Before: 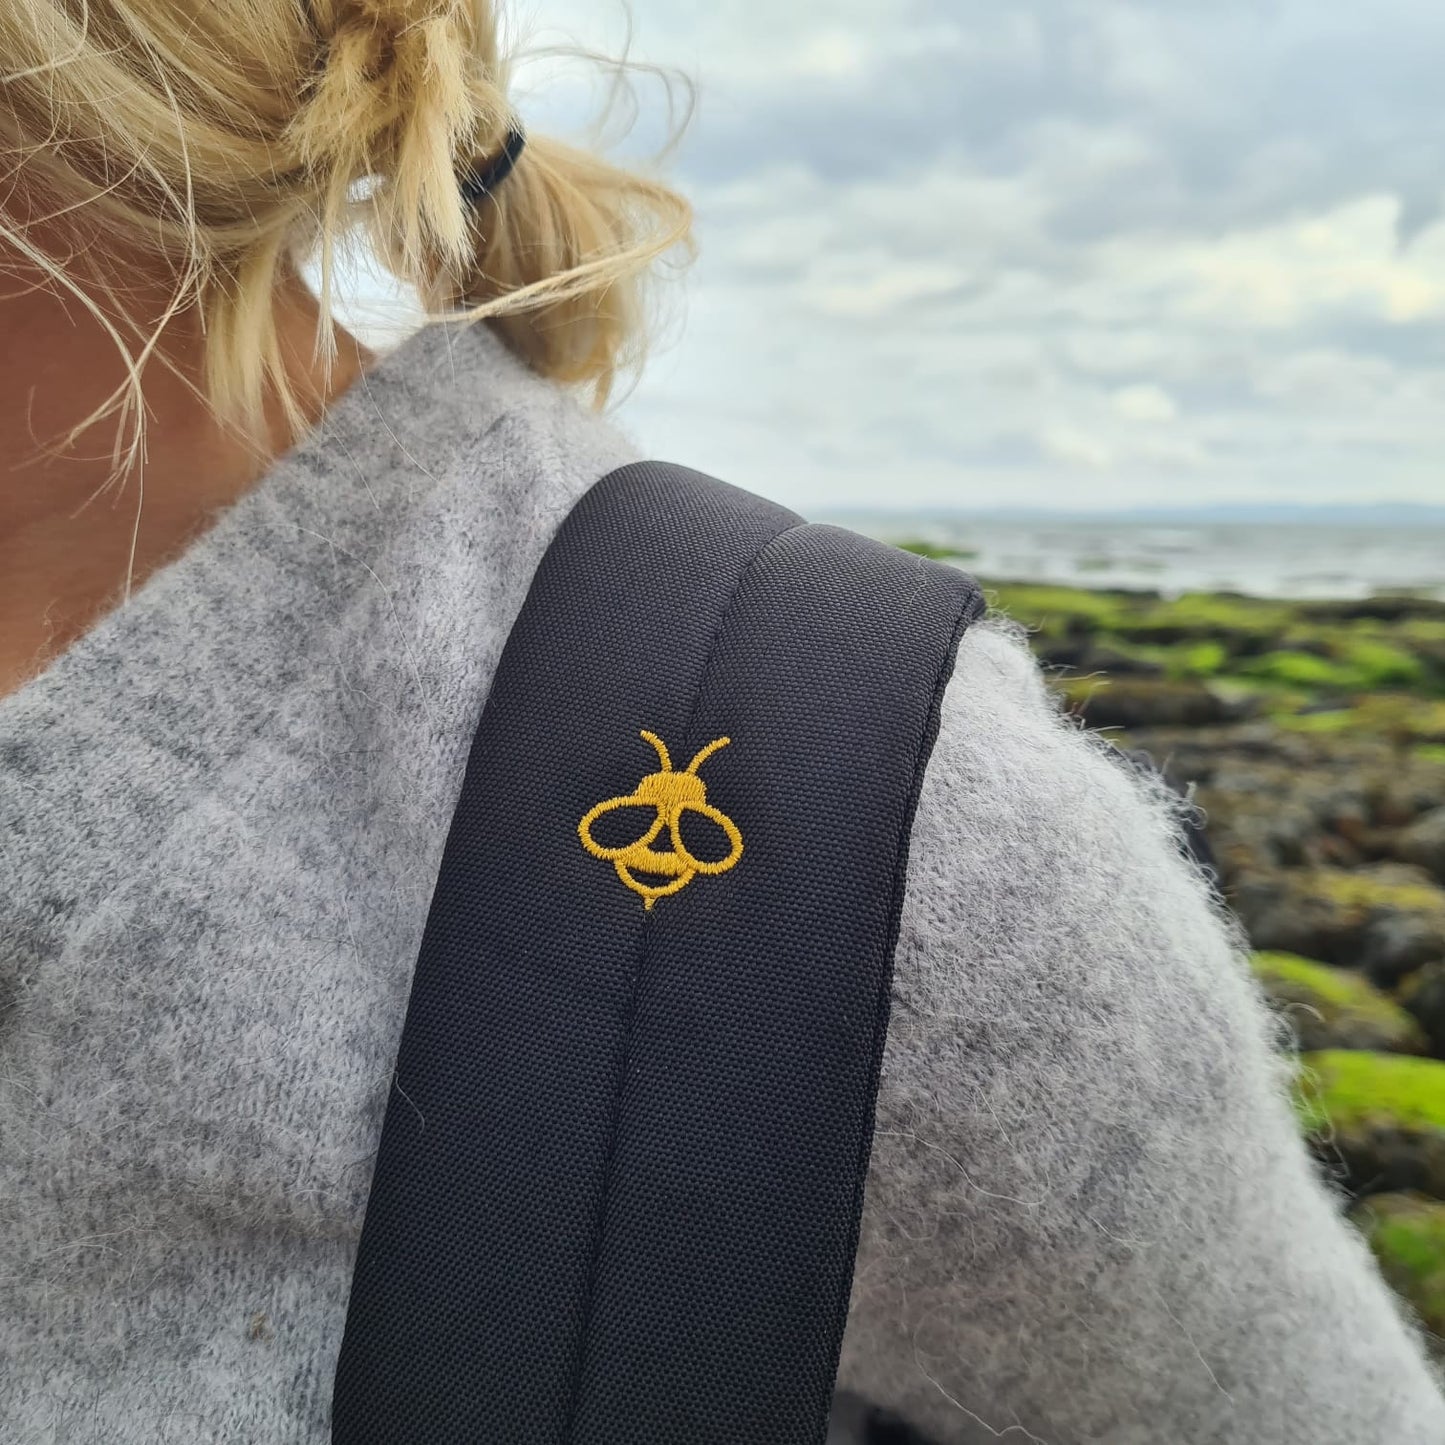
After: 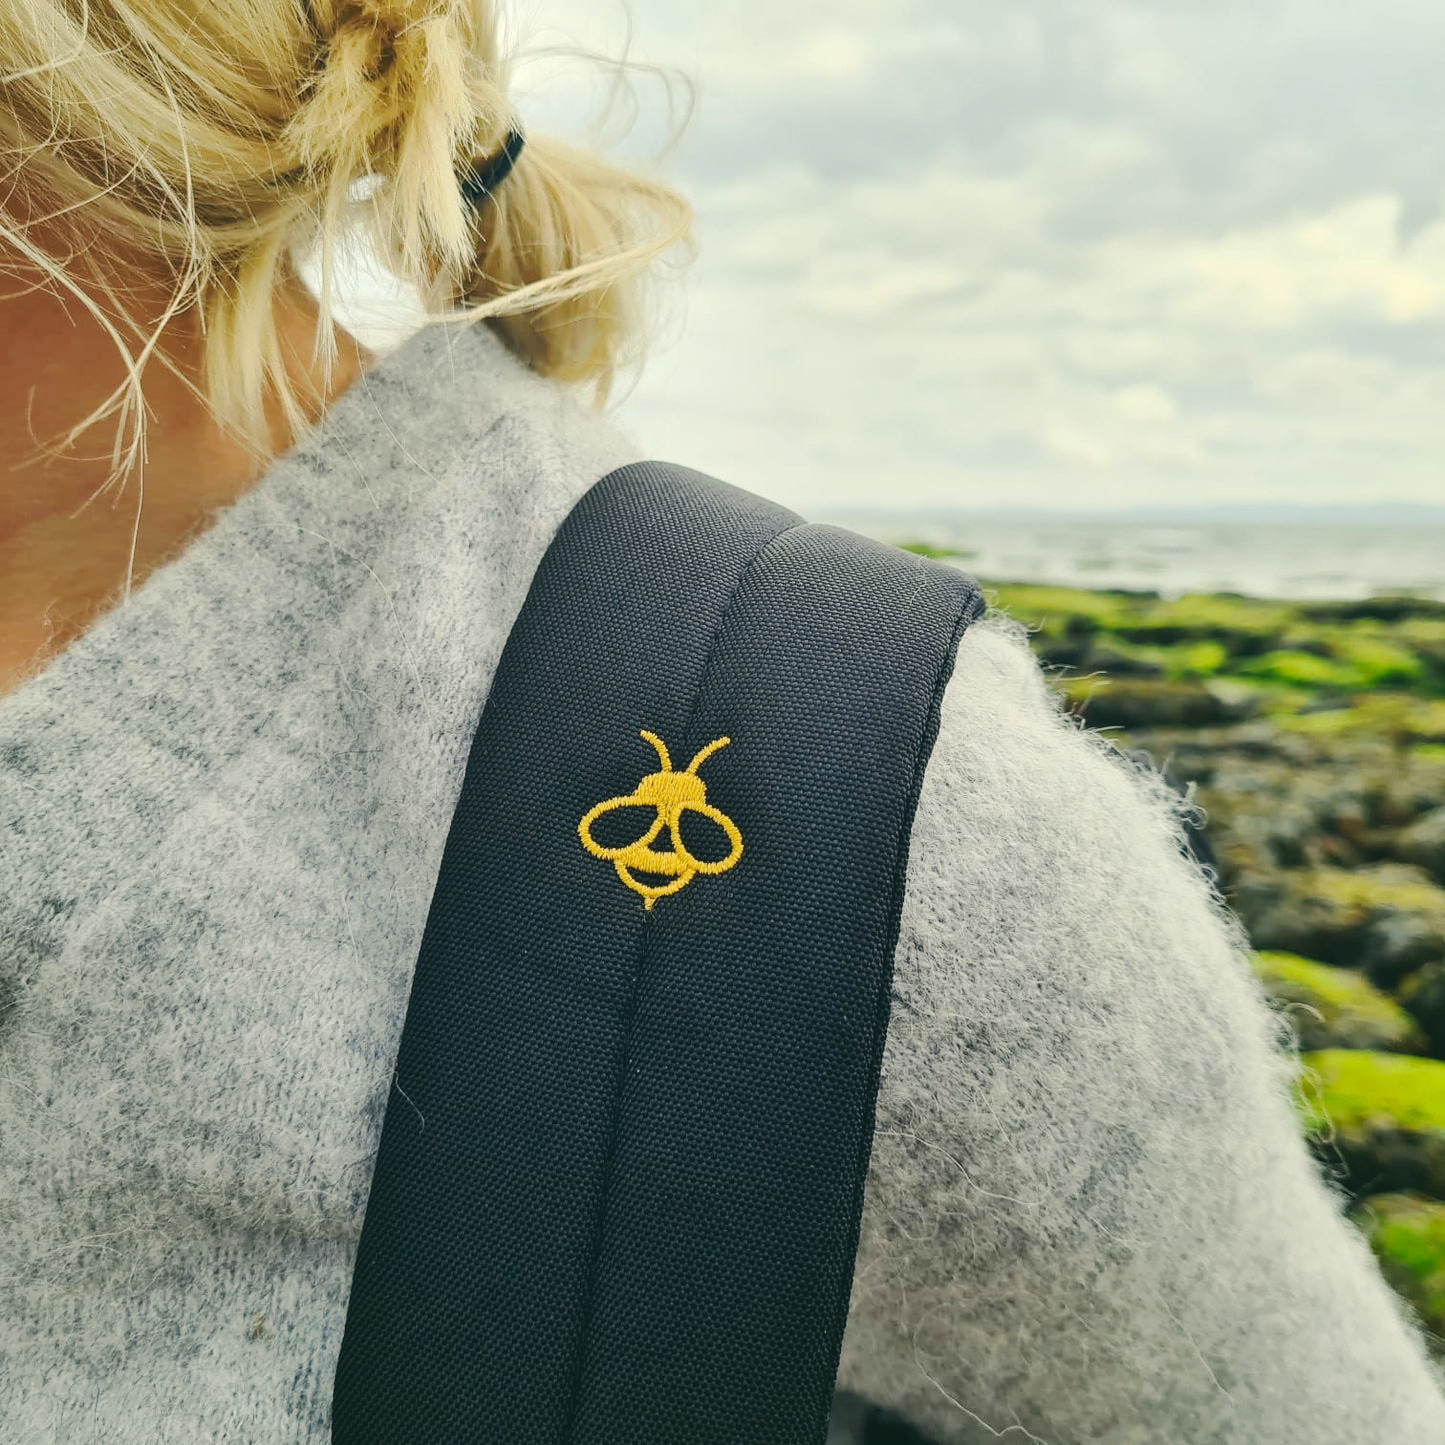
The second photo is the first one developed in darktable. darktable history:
tone curve: curves: ch0 [(0, 0) (0.003, 0.076) (0.011, 0.081) (0.025, 0.084) (0.044, 0.092) (0.069, 0.1) (0.1, 0.117) (0.136, 0.144) (0.177, 0.186) (0.224, 0.237) (0.277, 0.306) (0.335, 0.39) (0.399, 0.494) (0.468, 0.574) (0.543, 0.666) (0.623, 0.722) (0.709, 0.79) (0.801, 0.855) (0.898, 0.926) (1, 1)], preserve colors none
color correction: highlights a* -0.482, highlights b* 9.48, shadows a* -9.48, shadows b* 0.803
color balance: output saturation 98.5%
